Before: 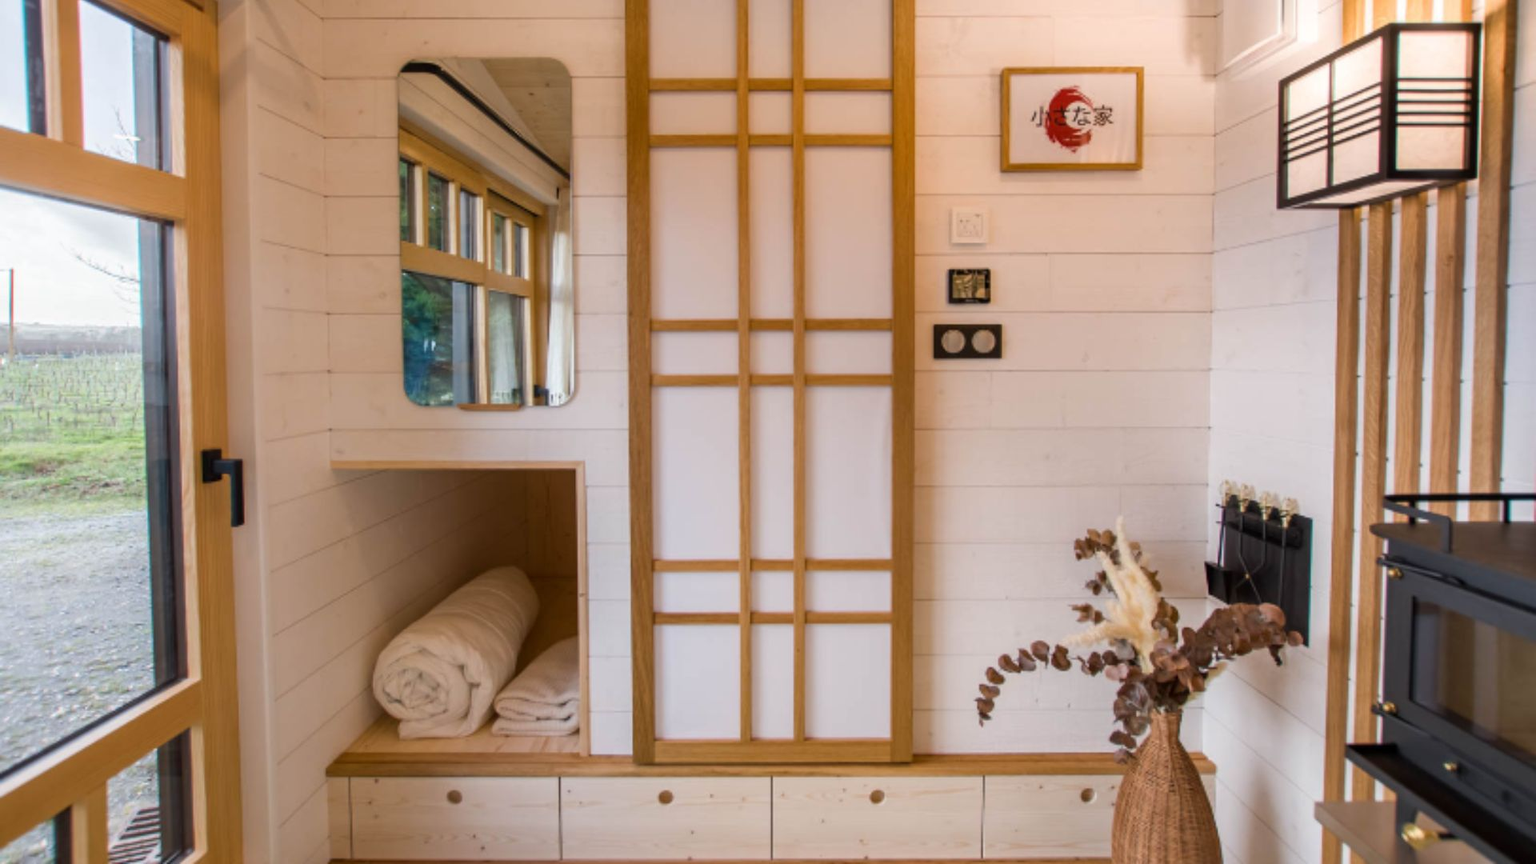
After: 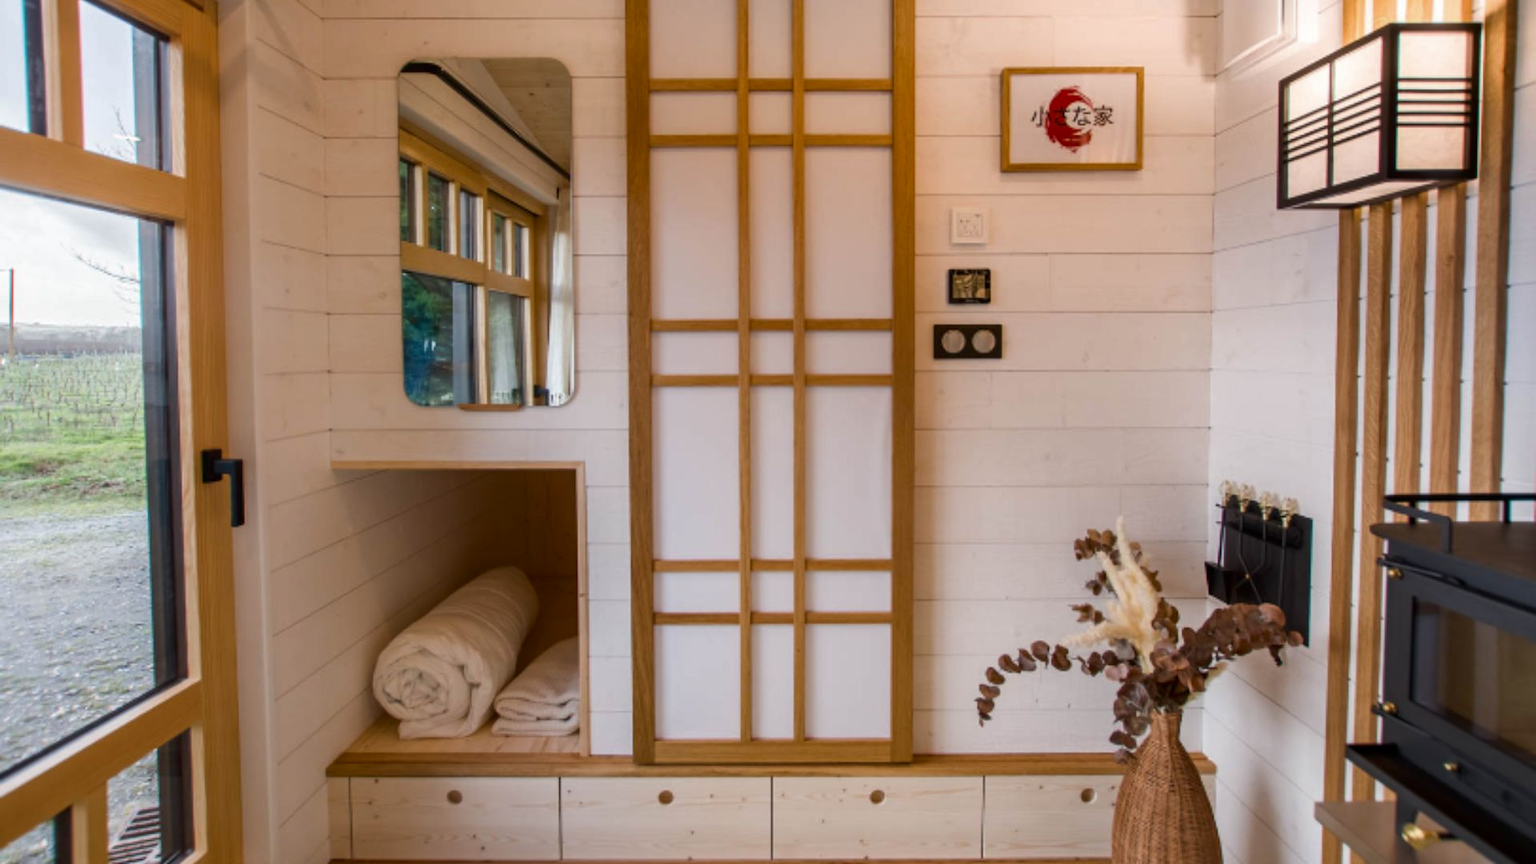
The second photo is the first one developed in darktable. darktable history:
contrast brightness saturation: brightness -0.094
